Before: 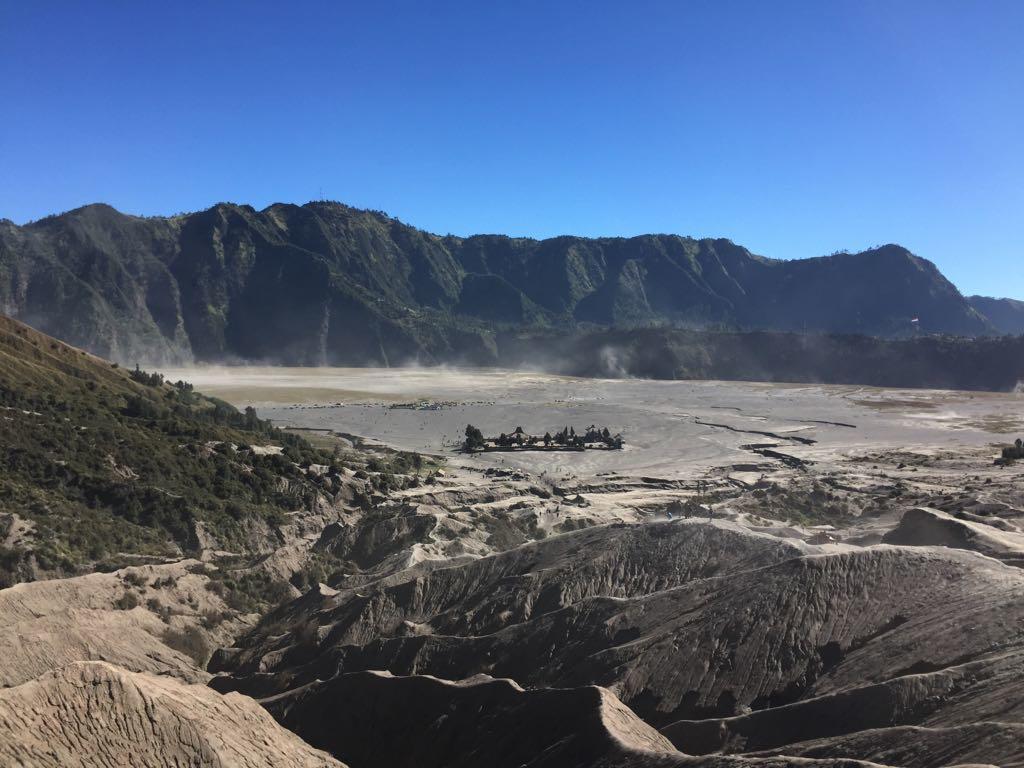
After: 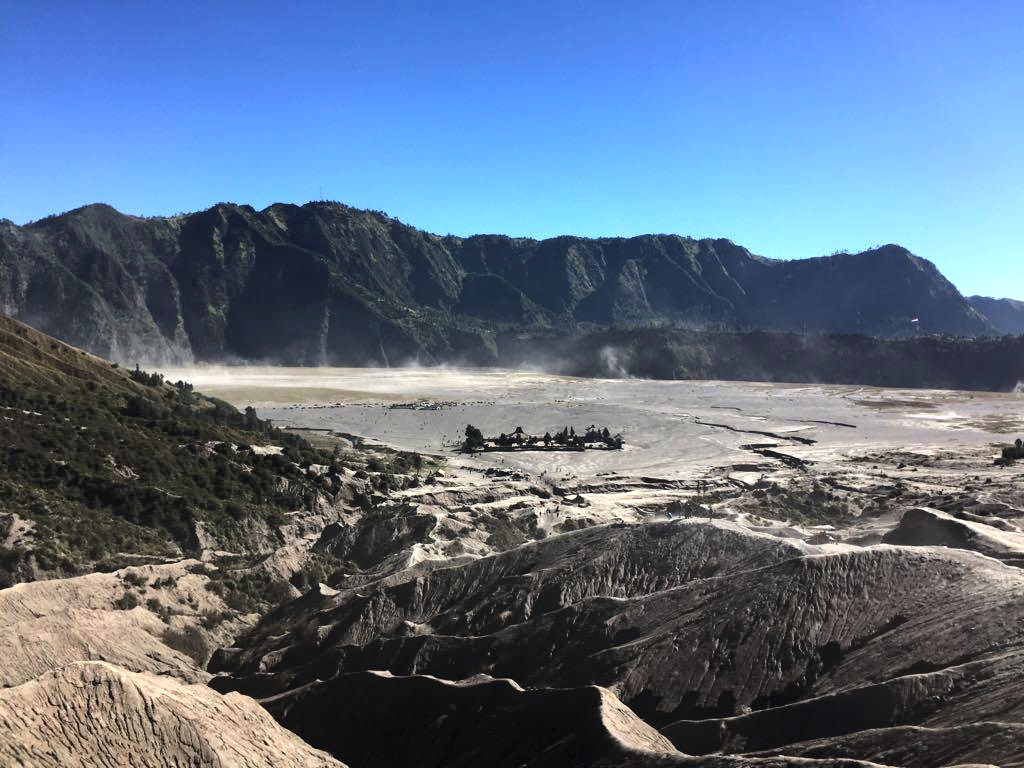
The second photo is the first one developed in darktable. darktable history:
levels: levels [0.016, 0.5, 0.996]
tone equalizer: -8 EV -0.75 EV, -7 EV -0.7 EV, -6 EV -0.6 EV, -5 EV -0.4 EV, -3 EV 0.4 EV, -2 EV 0.6 EV, -1 EV 0.7 EV, +0 EV 0.75 EV, edges refinement/feathering 500, mask exposure compensation -1.57 EV, preserve details no
